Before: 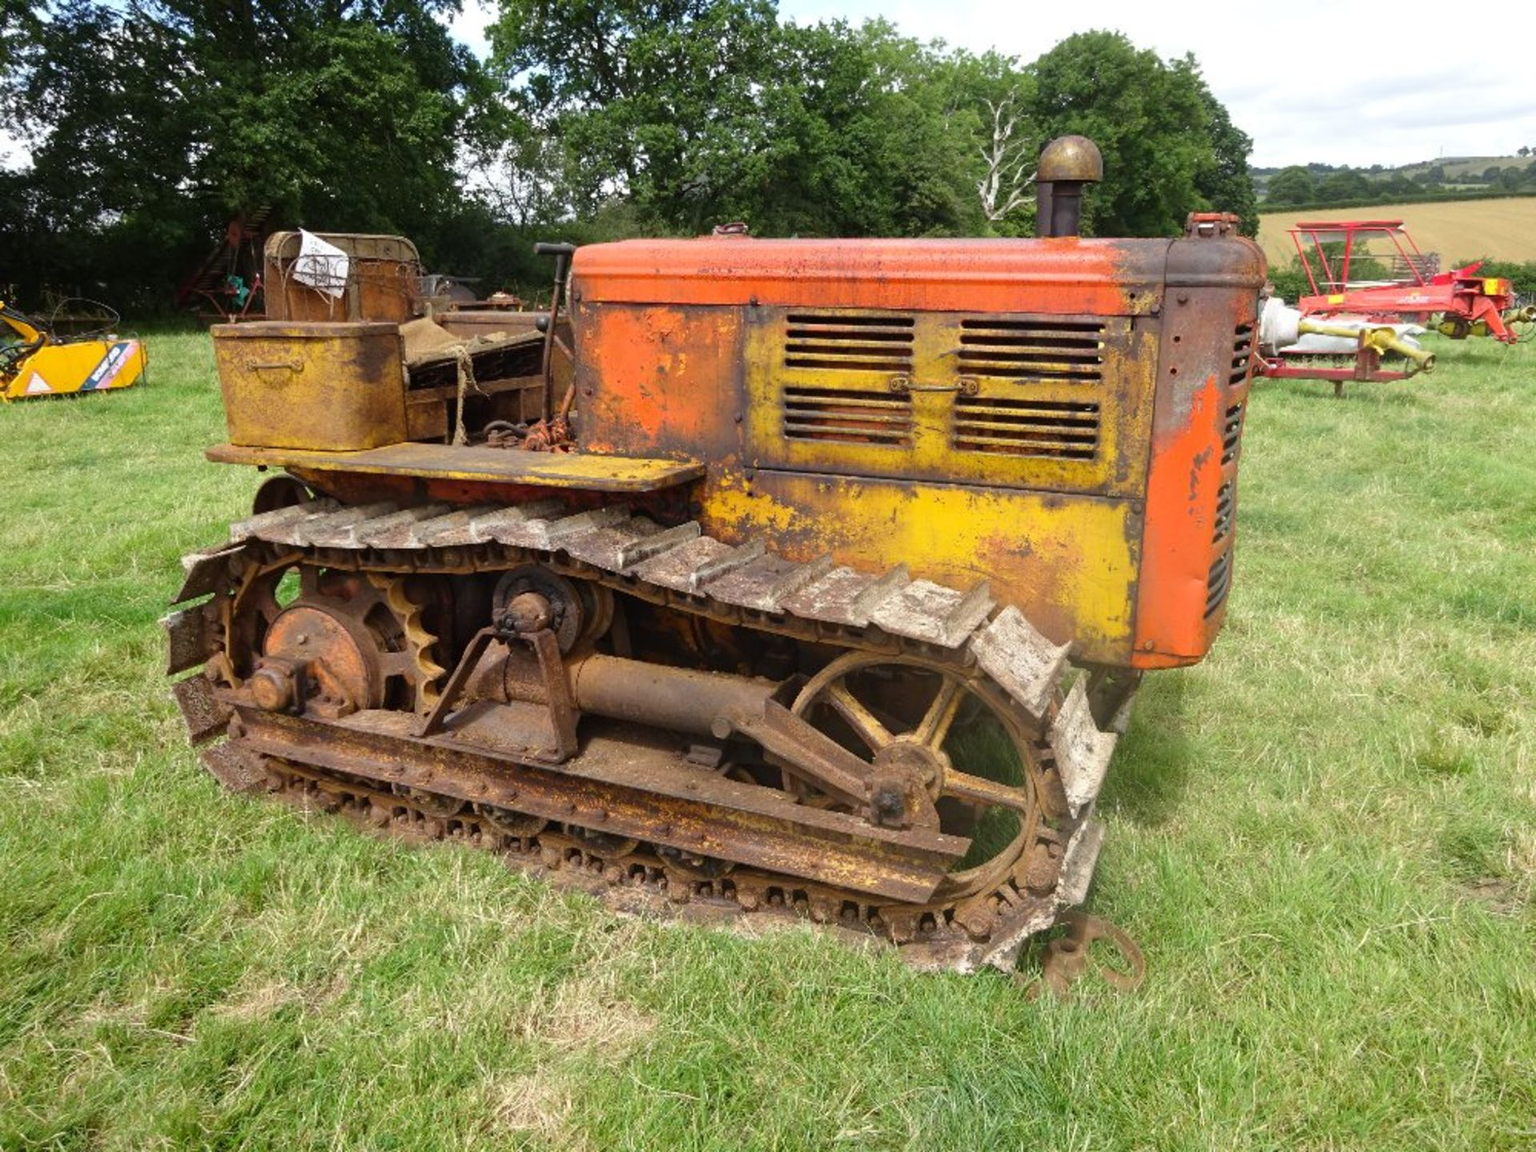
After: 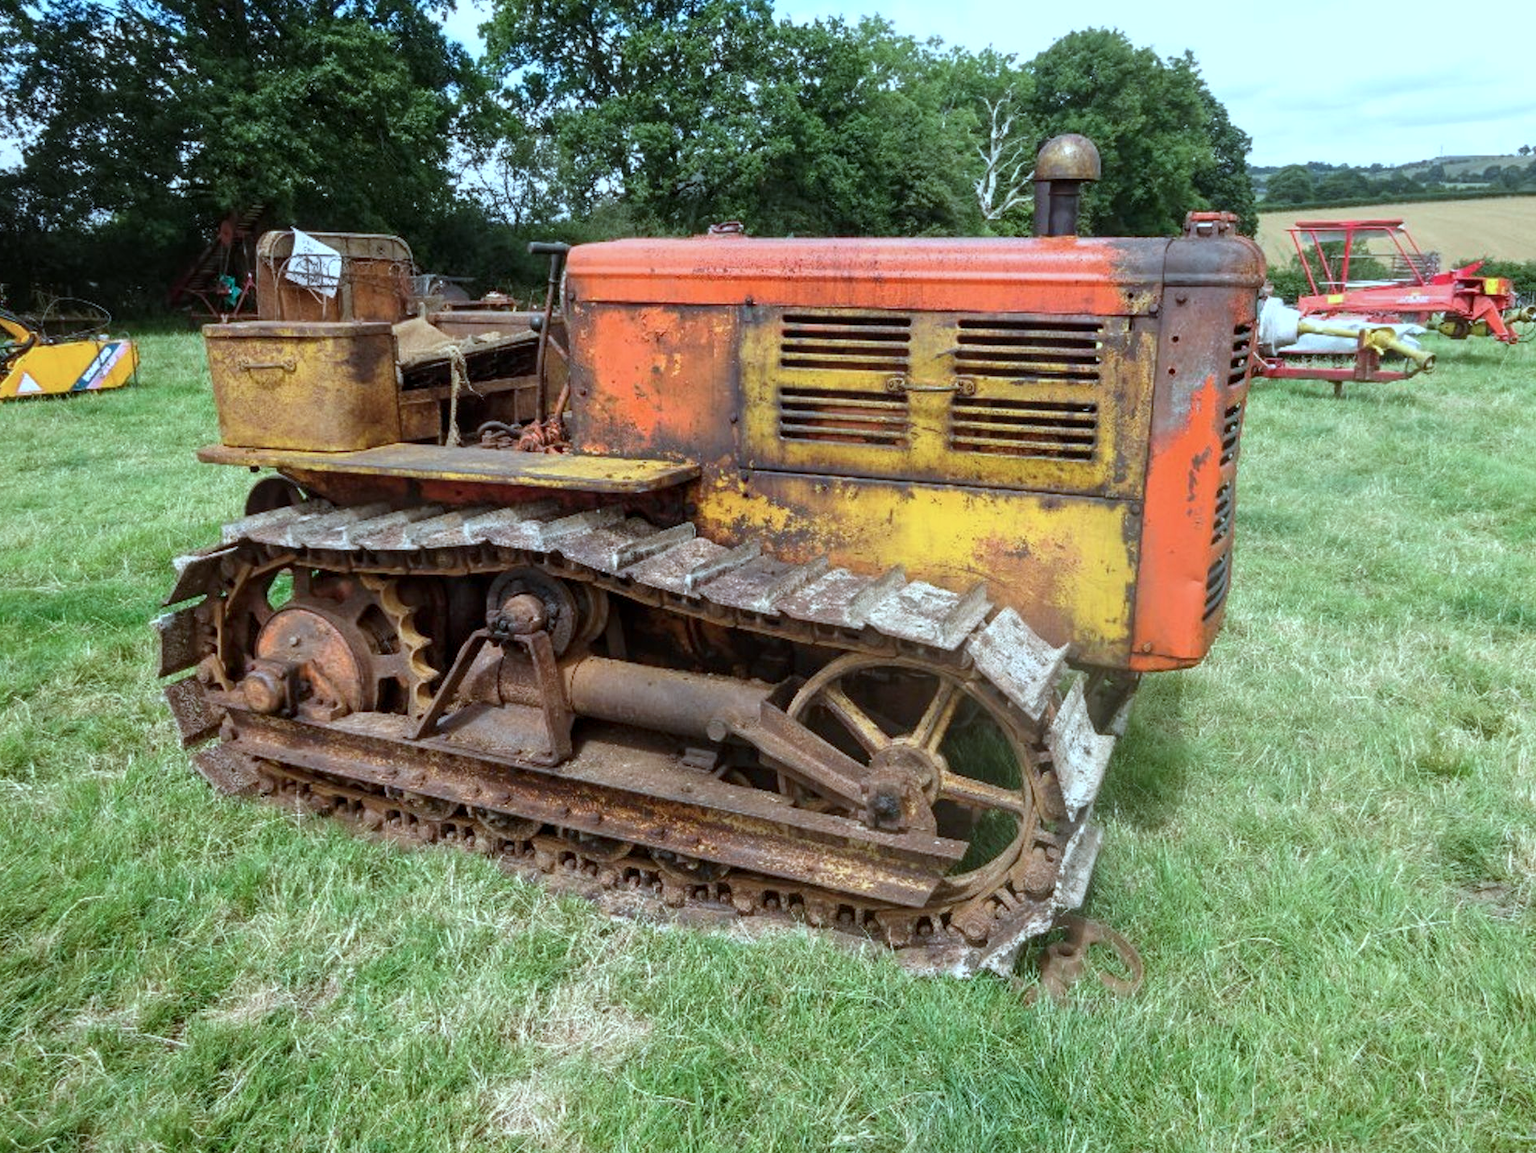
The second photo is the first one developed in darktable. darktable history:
color correction: highlights a* -9.66, highlights b* -21.07
crop and rotate: left 0.629%, top 0.244%, bottom 0.26%
local contrast: on, module defaults
